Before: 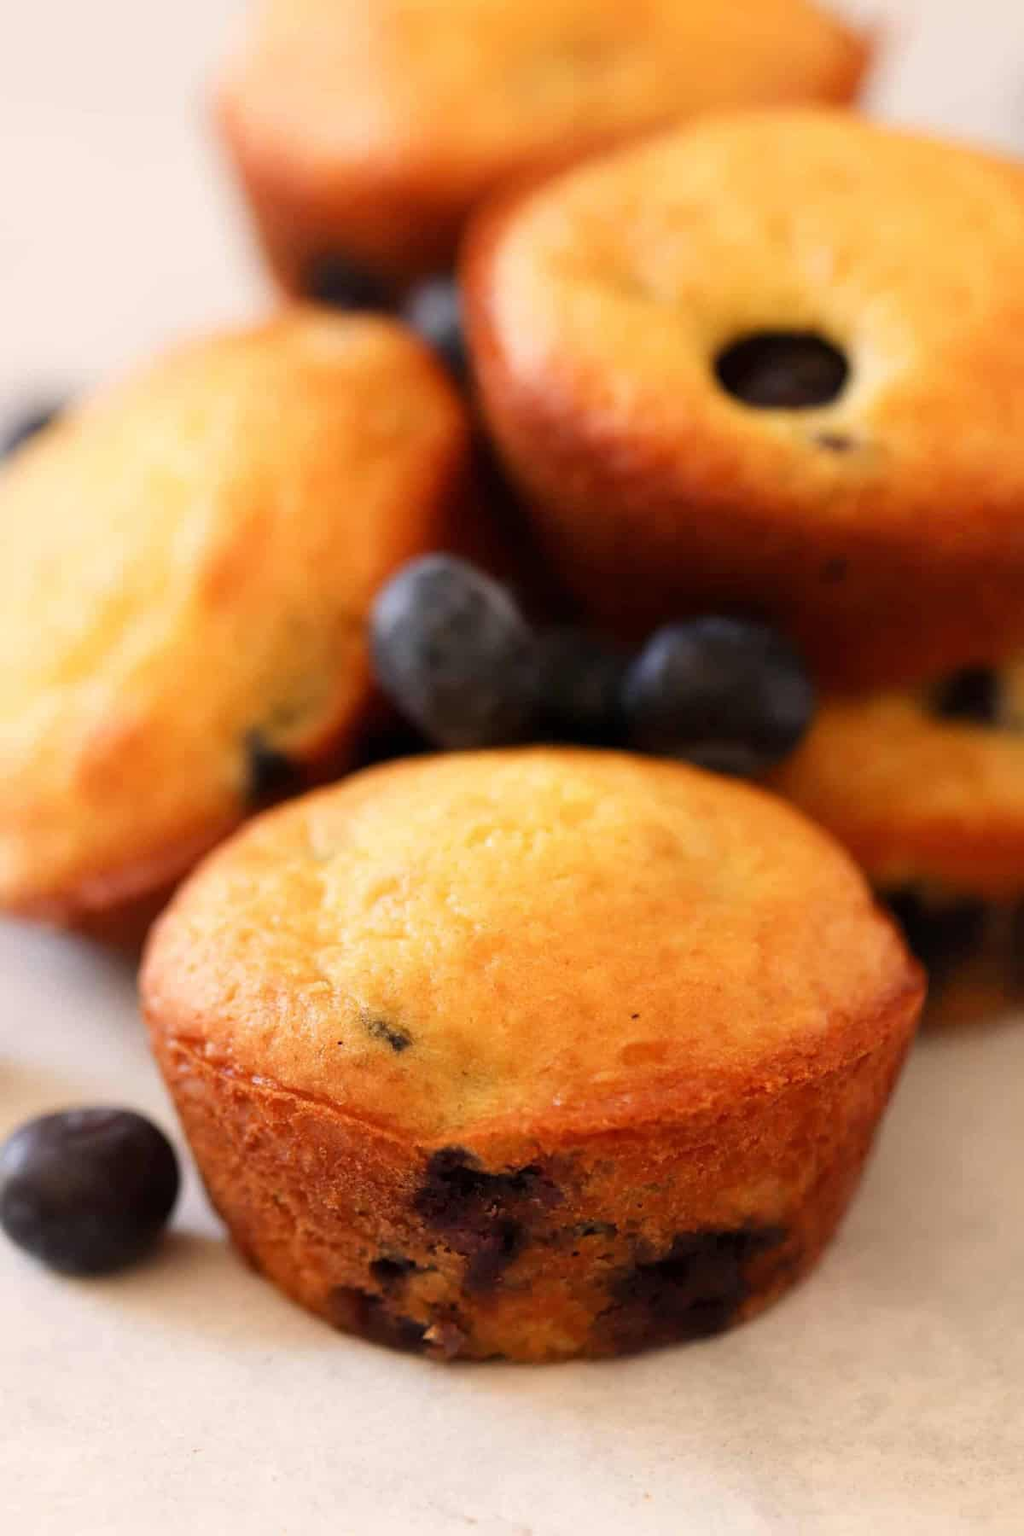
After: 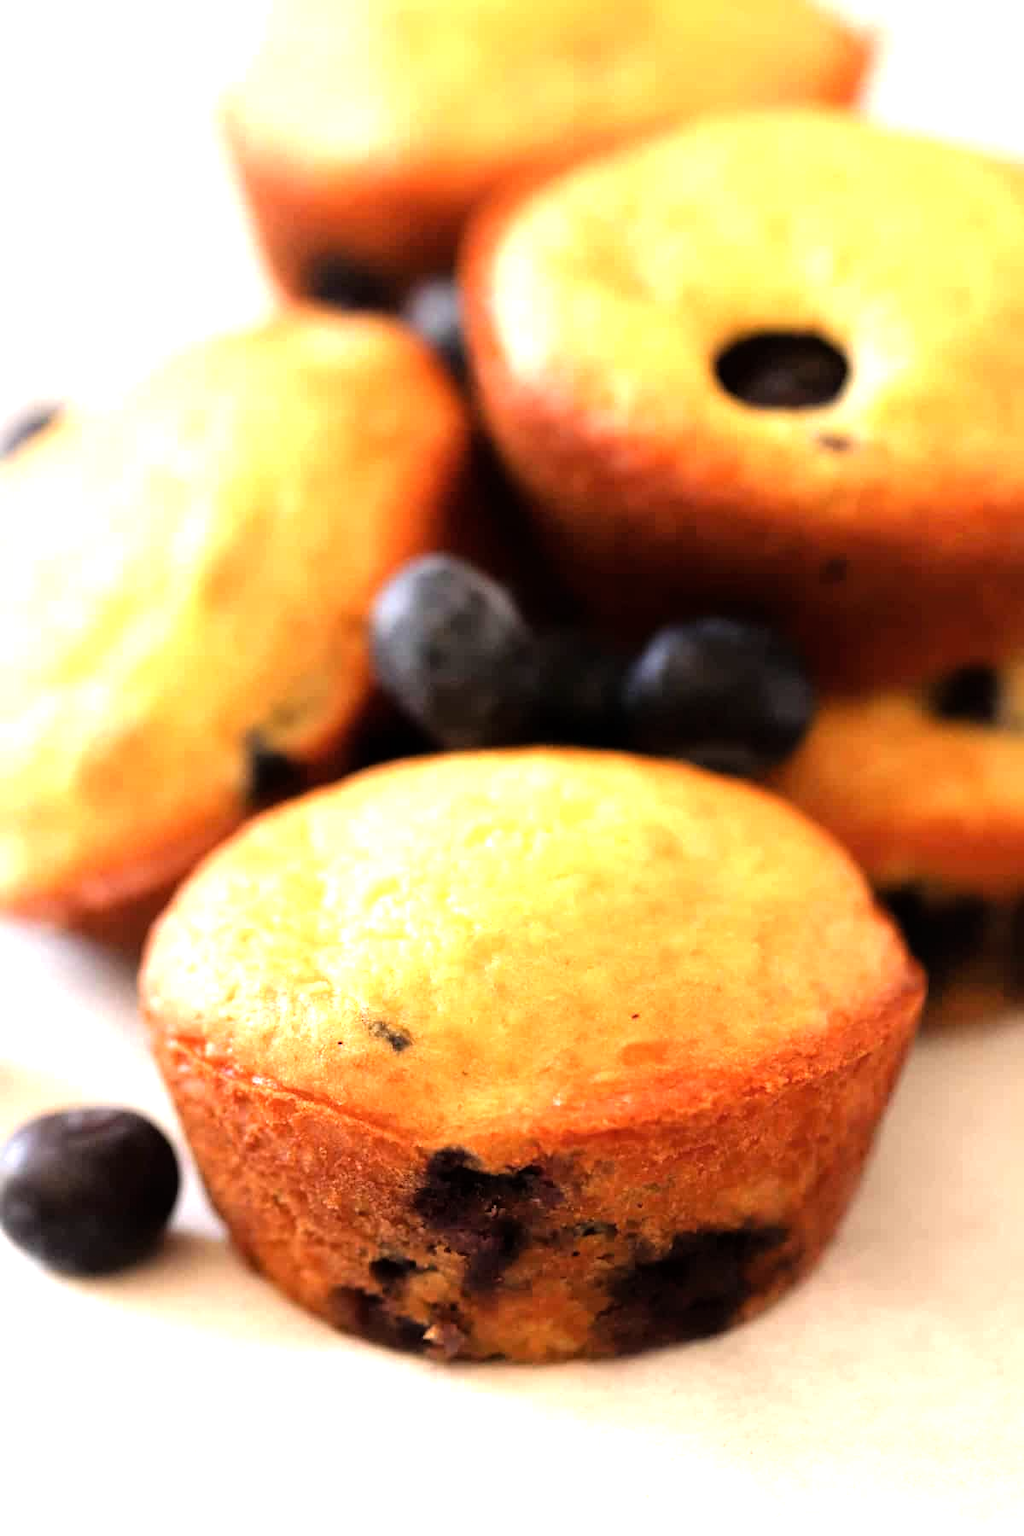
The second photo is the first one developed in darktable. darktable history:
tone equalizer: -8 EV -1.05 EV, -7 EV -1.04 EV, -6 EV -0.879 EV, -5 EV -0.603 EV, -3 EV 0.571 EV, -2 EV 0.882 EV, -1 EV 0.999 EV, +0 EV 1.06 EV
contrast brightness saturation: saturation -0.048
